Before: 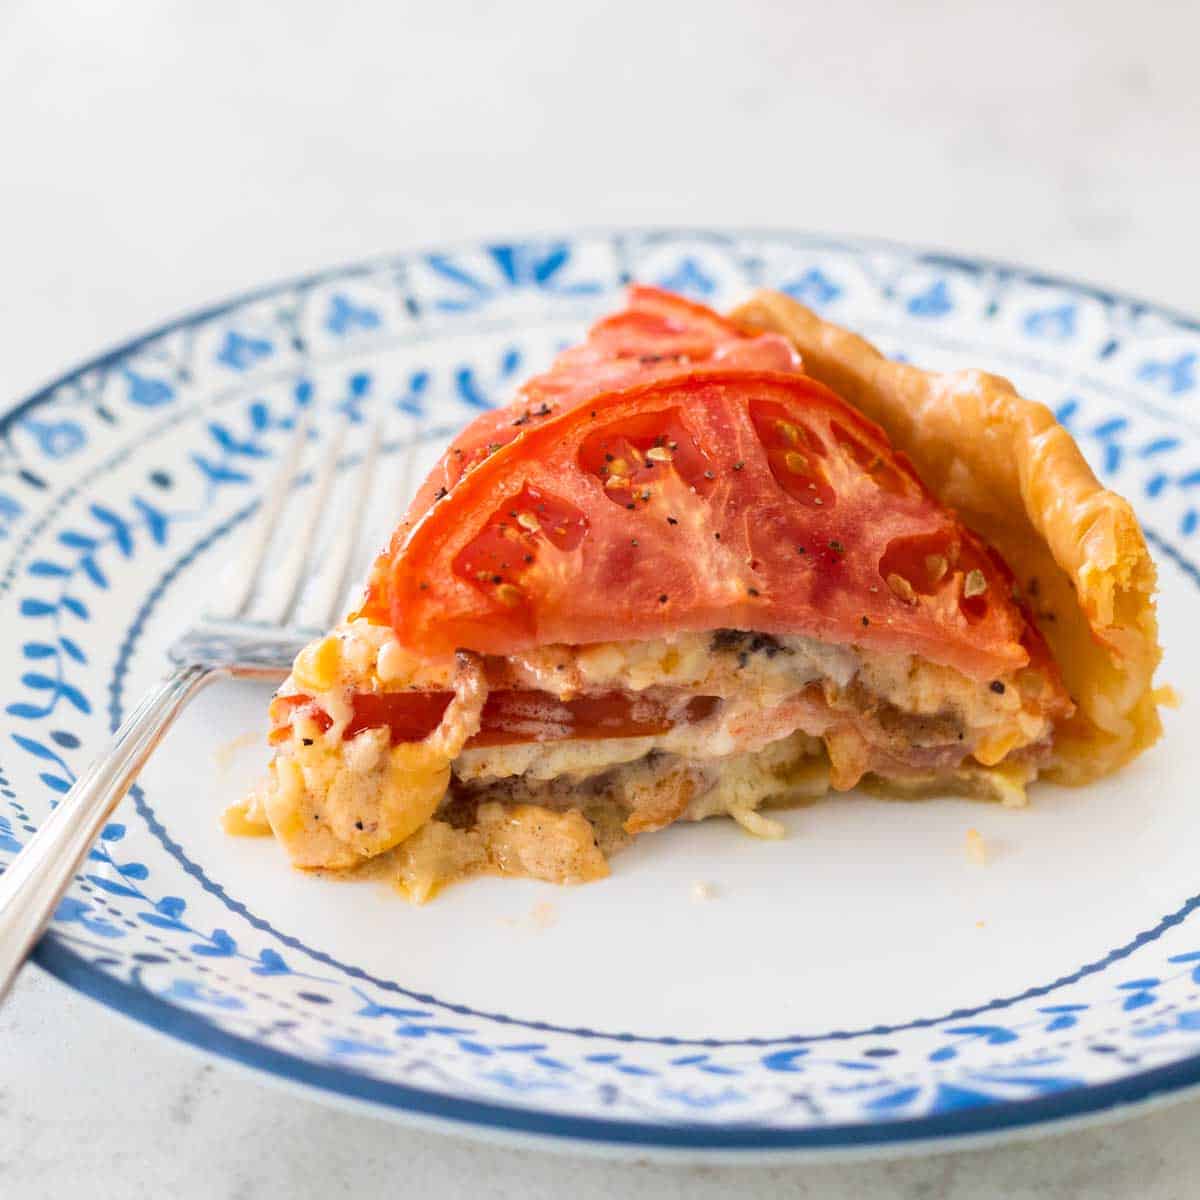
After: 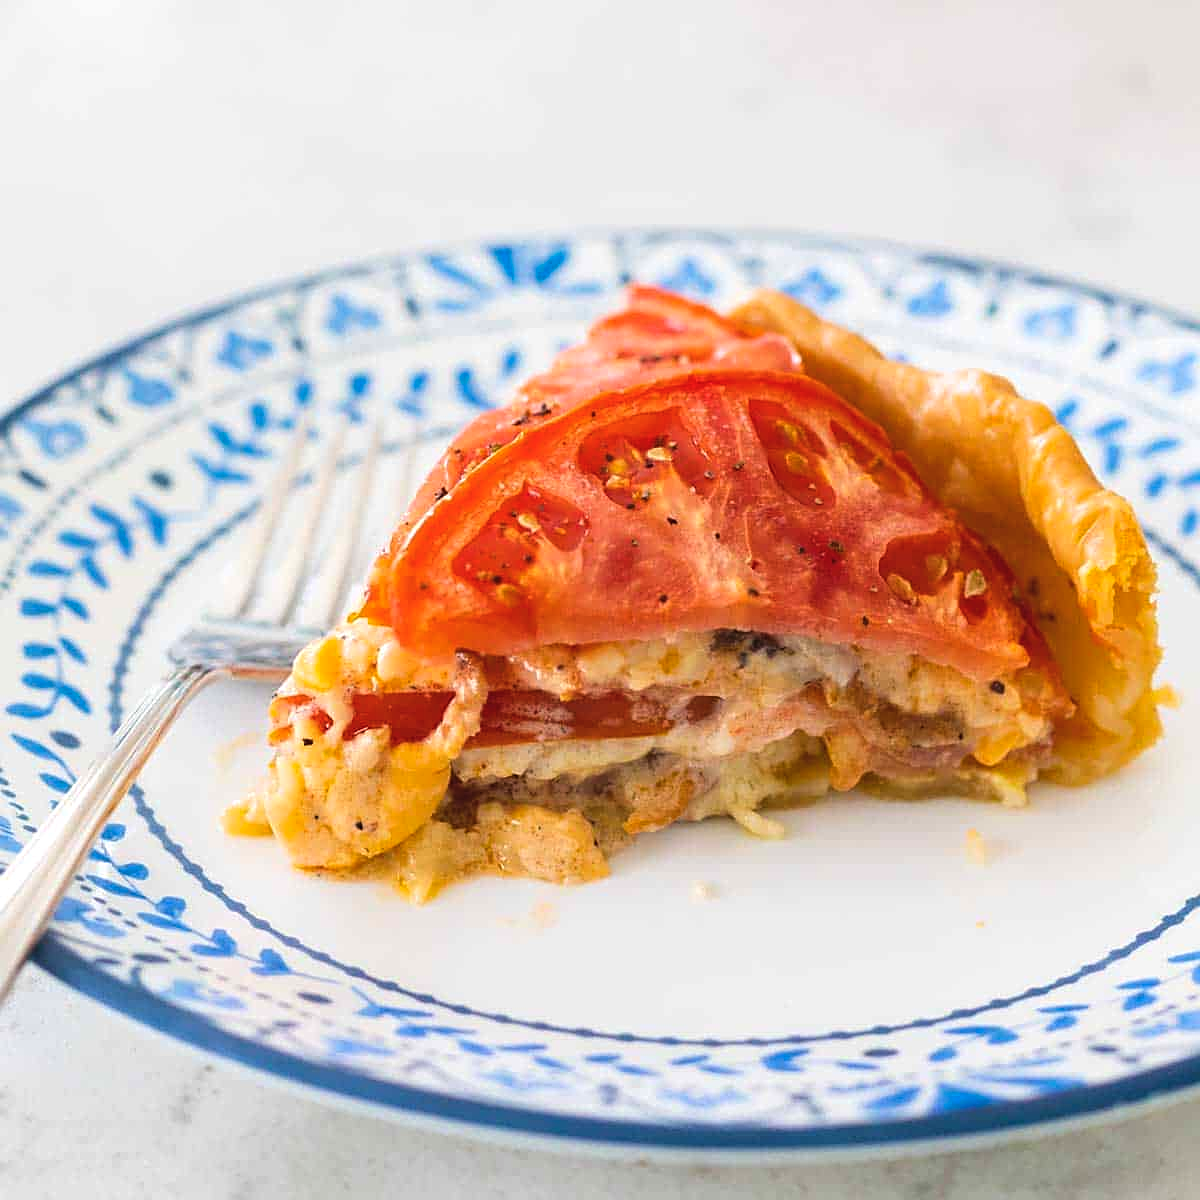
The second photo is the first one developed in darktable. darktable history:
sharpen: on, module defaults
exposure: black level correction -0.004, exposure 0.049 EV, compensate highlight preservation false
color balance rgb: global offset › luminance 0.221%, perceptual saturation grading › global saturation -0.582%, global vibrance 31.002%
